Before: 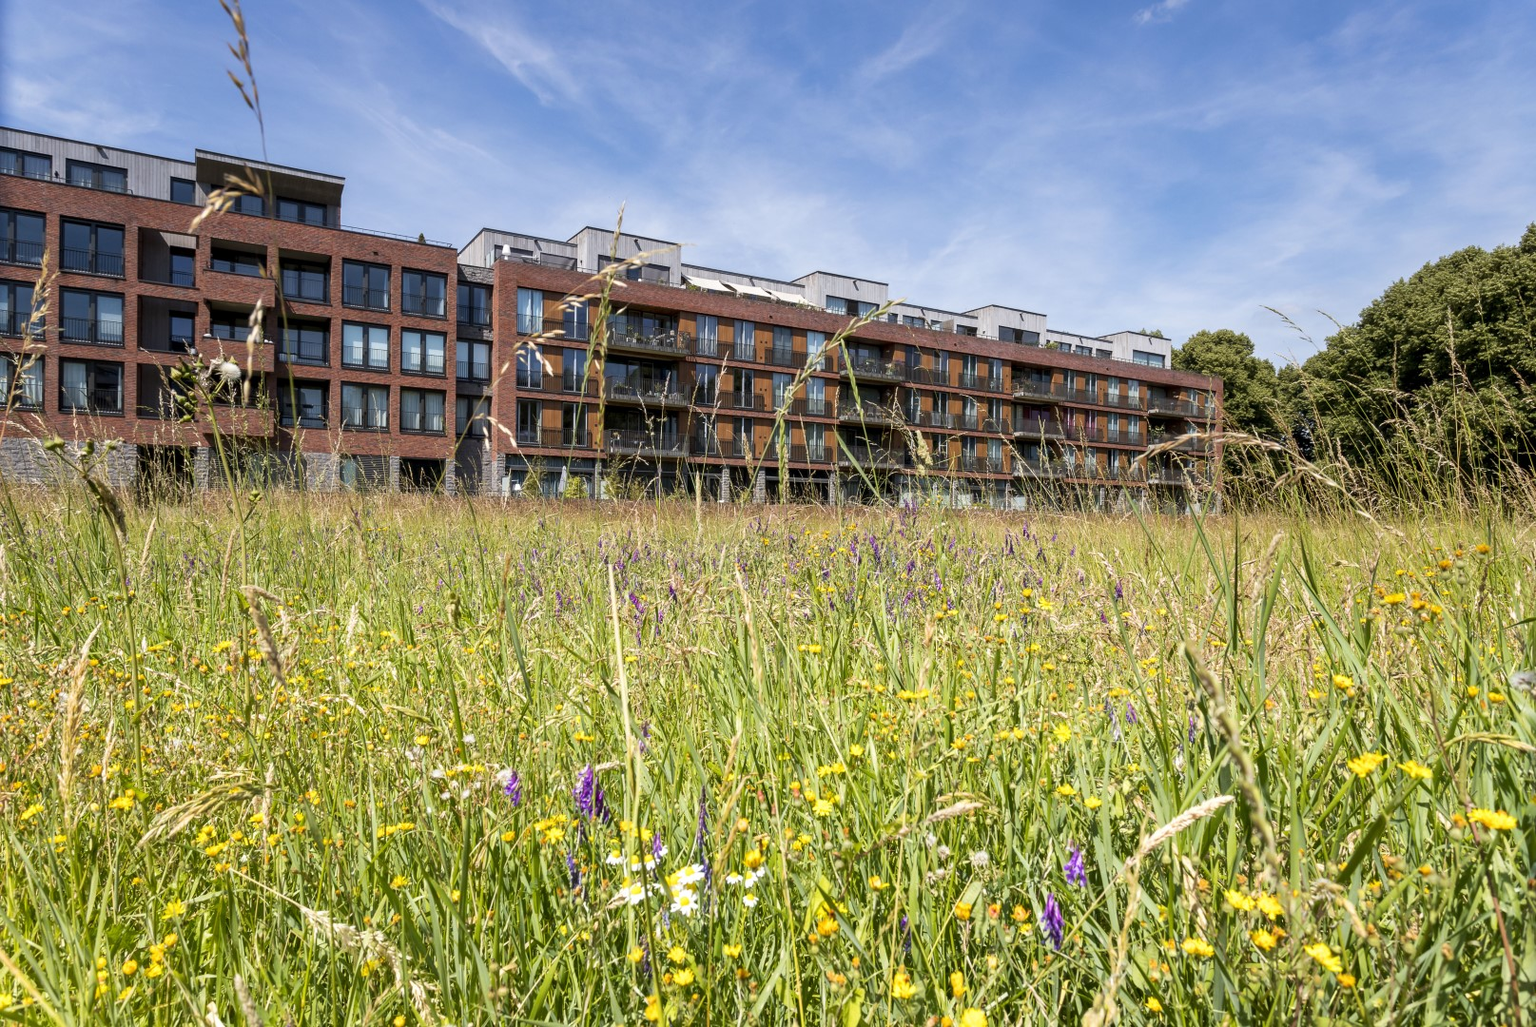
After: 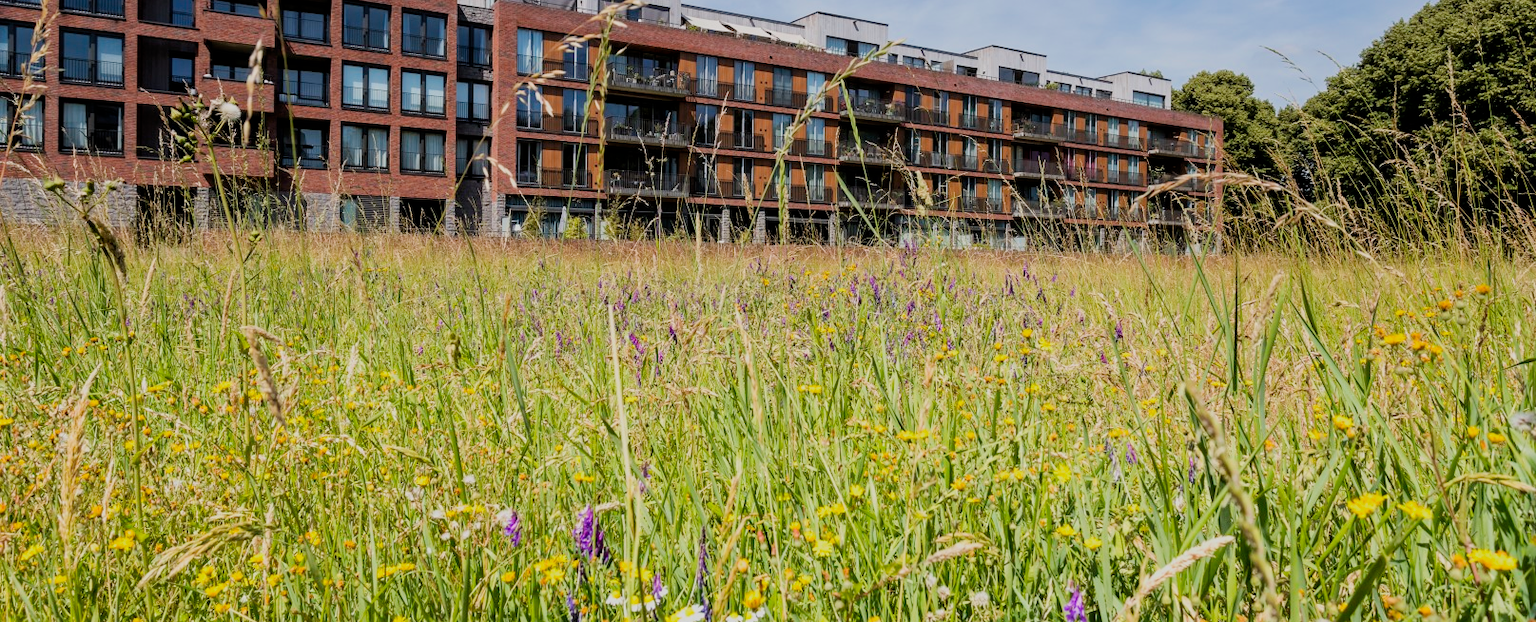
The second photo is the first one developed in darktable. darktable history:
contrast brightness saturation: contrast 0.04, saturation 0.07
filmic rgb: black relative exposure -7.65 EV, white relative exposure 4.56 EV, hardness 3.61
crop and rotate: top 25.357%, bottom 13.942%
